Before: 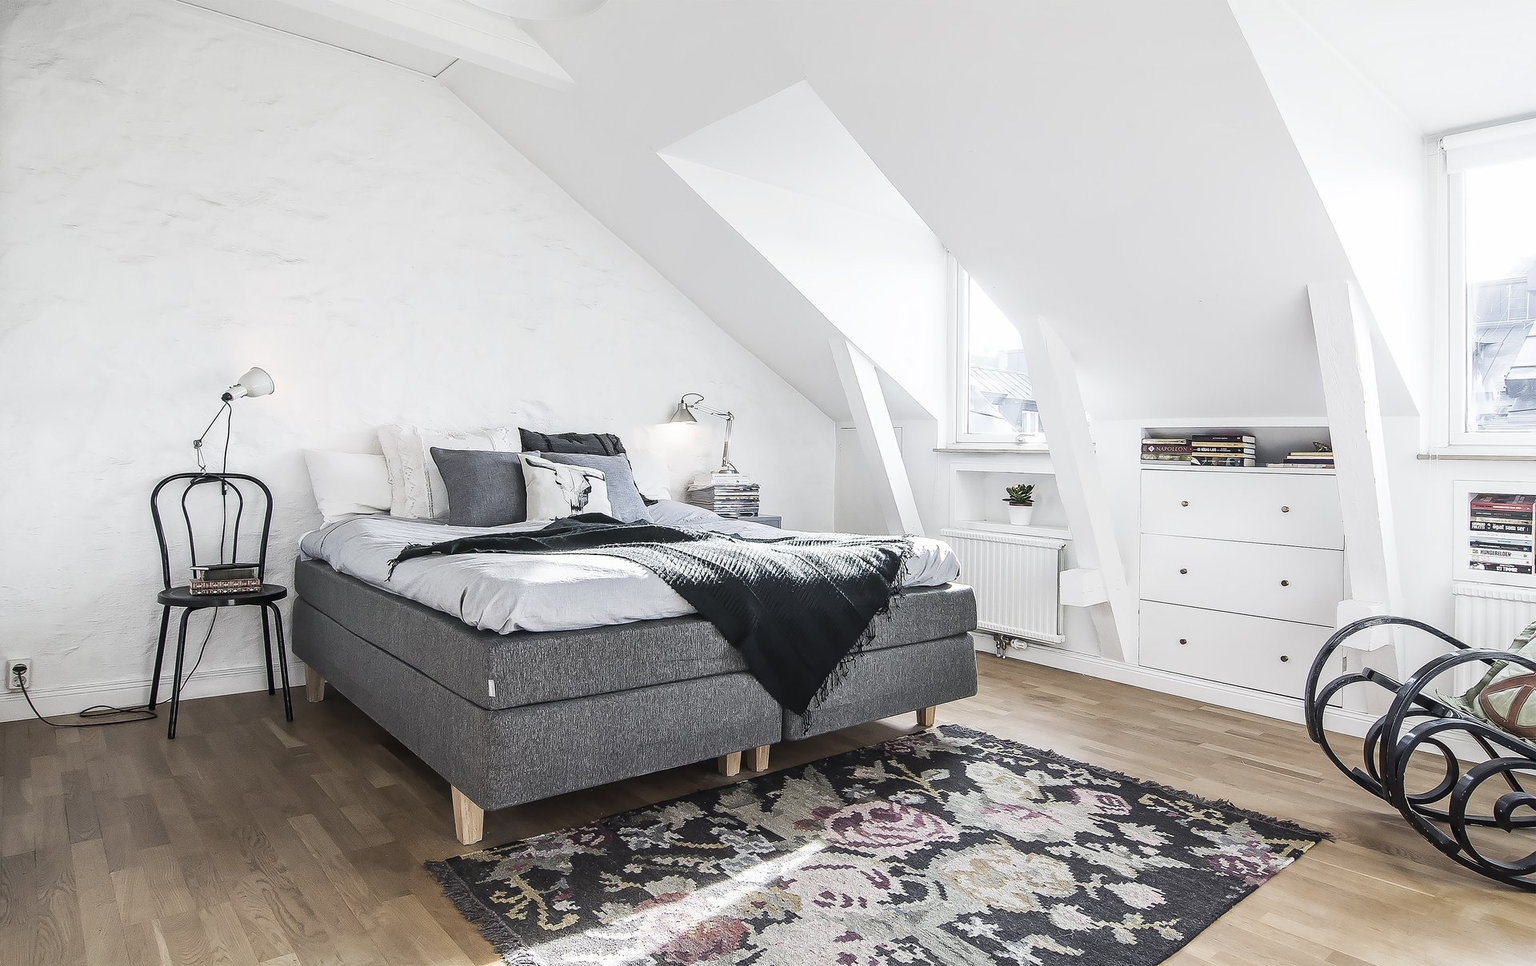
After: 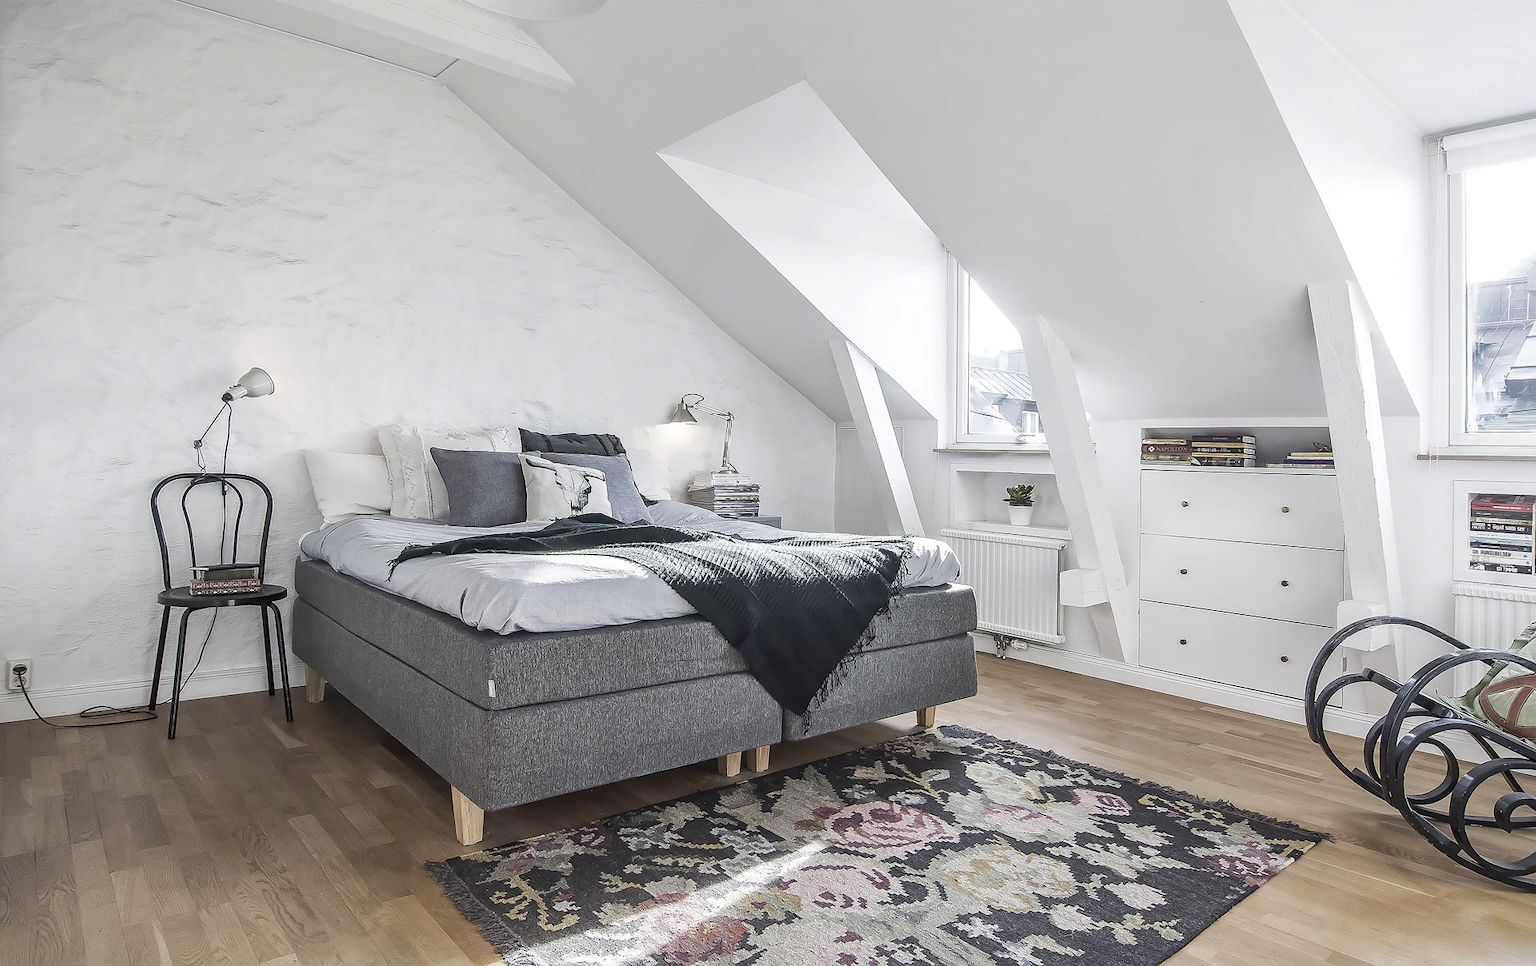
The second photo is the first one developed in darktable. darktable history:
shadows and highlights: on, module defaults
tone equalizer: edges refinement/feathering 500, mask exposure compensation -1.57 EV, preserve details no
